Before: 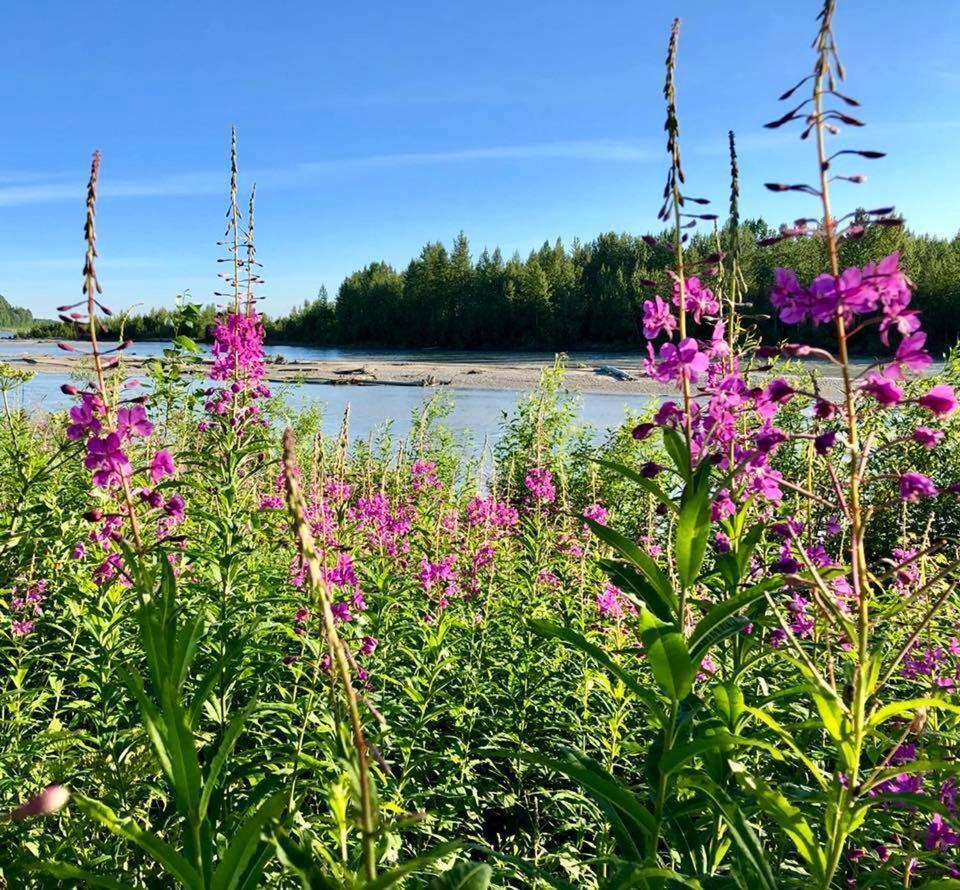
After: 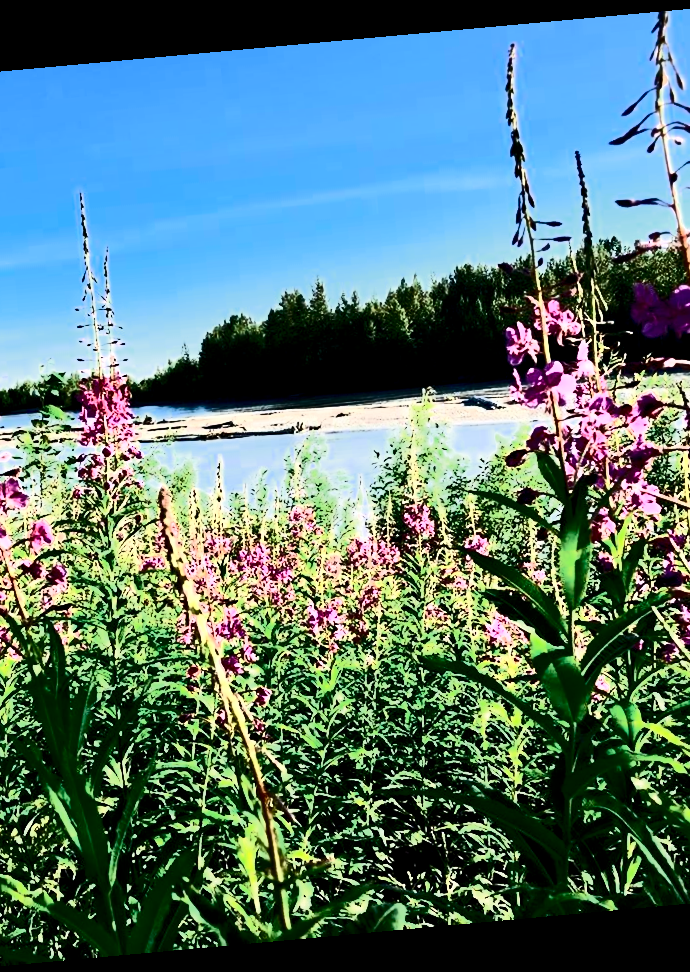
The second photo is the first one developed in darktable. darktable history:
crop and rotate: left 15.754%, right 17.579%
rotate and perspective: rotation -5.2°, automatic cropping off
shadows and highlights: radius 125.46, shadows 30.51, highlights -30.51, low approximation 0.01, soften with gaussian
color balance: lift [0.991, 1, 1, 1], gamma [0.996, 1, 1, 1], input saturation 98.52%, contrast 20.34%, output saturation 103.72%
color zones: curves: ch0 [(0, 0.5) (0.125, 0.4) (0.25, 0.5) (0.375, 0.4) (0.5, 0.4) (0.625, 0.35) (0.75, 0.35) (0.875, 0.5)]; ch1 [(0, 0.35) (0.125, 0.45) (0.25, 0.35) (0.375, 0.35) (0.5, 0.35) (0.625, 0.35) (0.75, 0.45) (0.875, 0.35)]; ch2 [(0, 0.6) (0.125, 0.5) (0.25, 0.5) (0.375, 0.6) (0.5, 0.6) (0.625, 0.5) (0.75, 0.5) (0.875, 0.5)]
contrast brightness saturation: contrast 0.93, brightness 0.2
local contrast: mode bilateral grid, contrast 20, coarseness 50, detail 120%, midtone range 0.2
